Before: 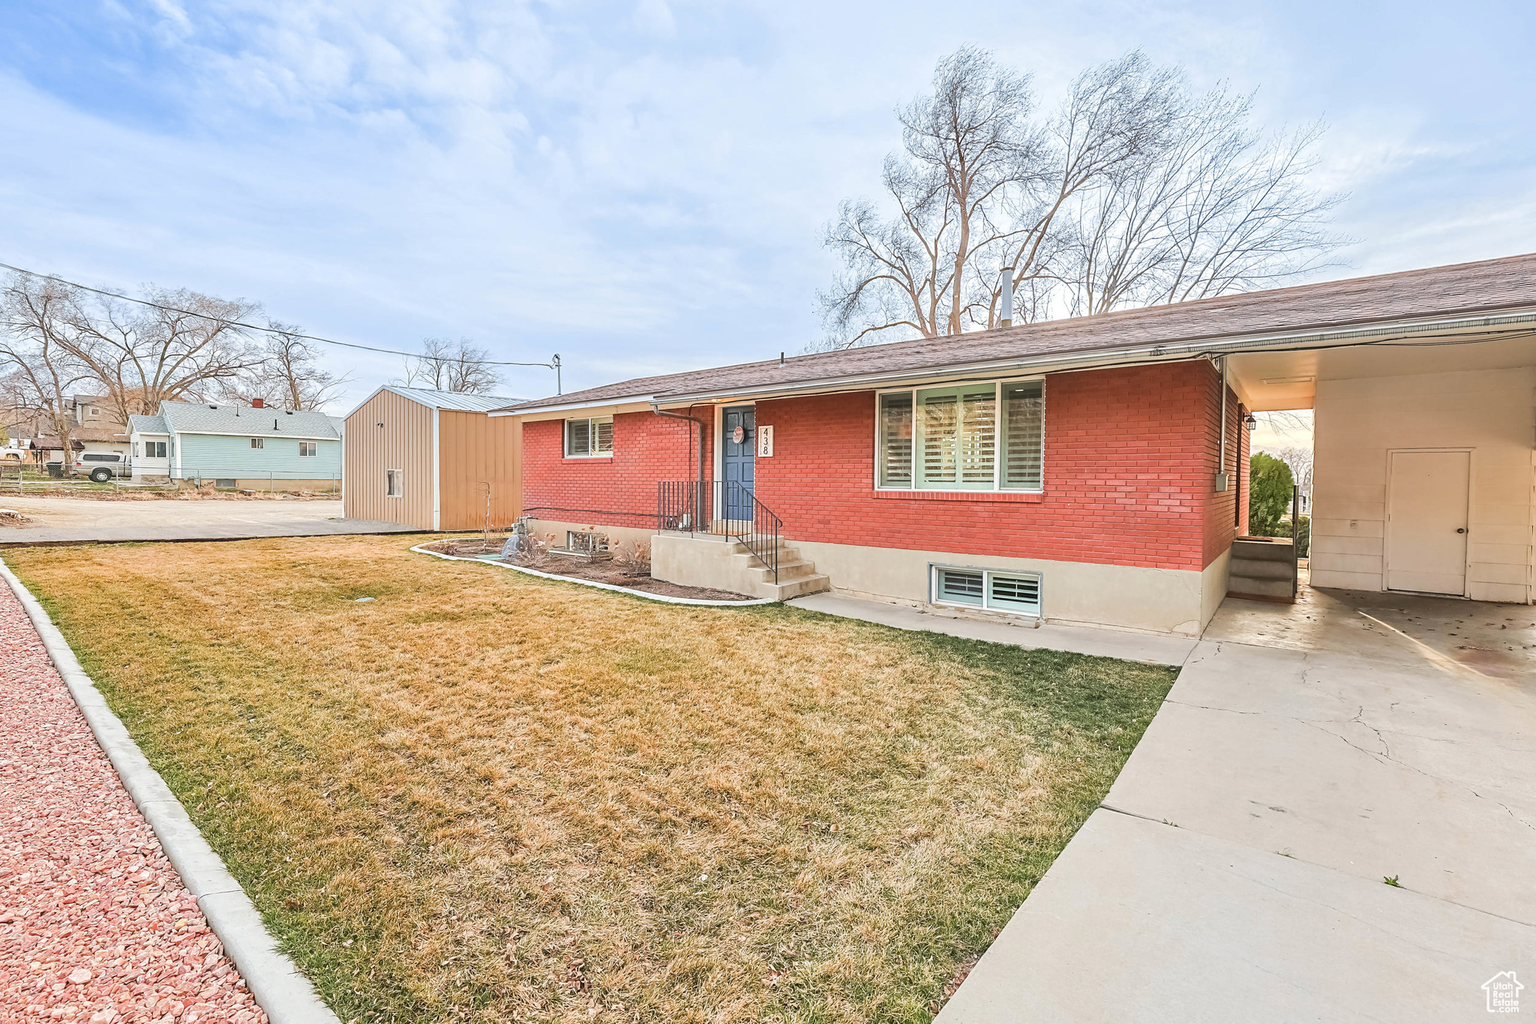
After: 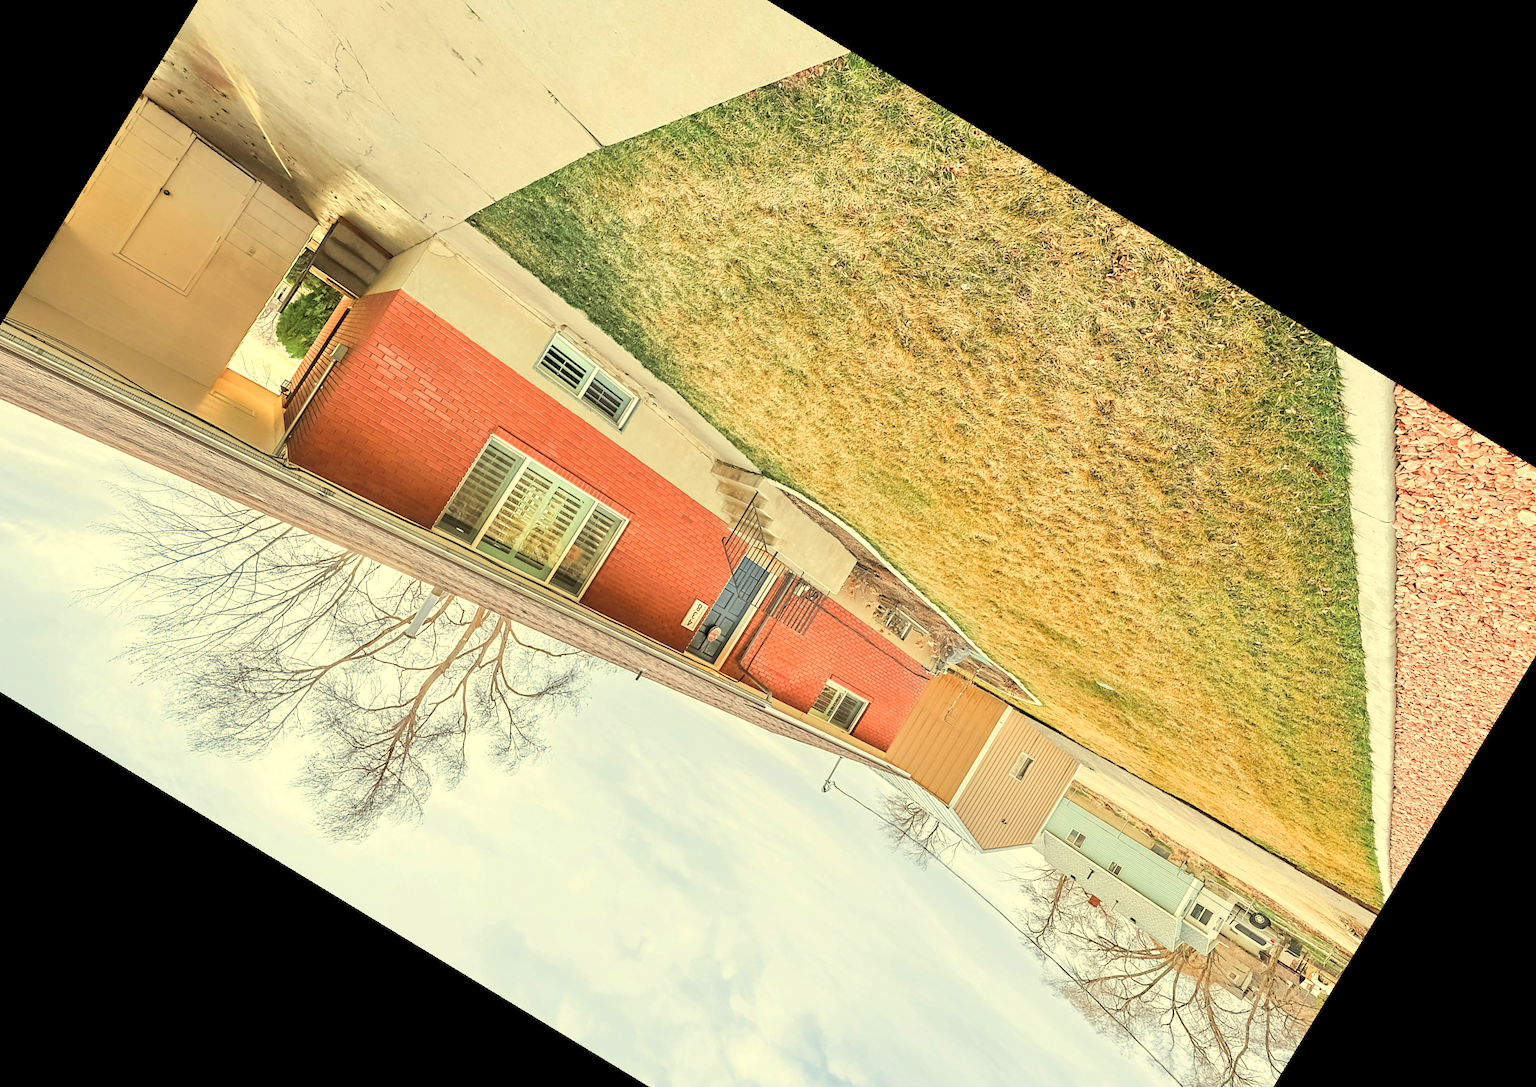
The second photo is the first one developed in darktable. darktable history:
crop and rotate: angle 148.68°, left 9.111%, top 15.603%, right 4.588%, bottom 17.041%
color zones: curves: ch2 [(0, 0.5) (0.143, 0.517) (0.286, 0.571) (0.429, 0.522) (0.571, 0.5) (0.714, 0.5) (0.857, 0.5) (1, 0.5)]
rgb levels: levels [[0.013, 0.434, 0.89], [0, 0.5, 1], [0, 0.5, 1]]
white balance: red 1.08, blue 0.791
